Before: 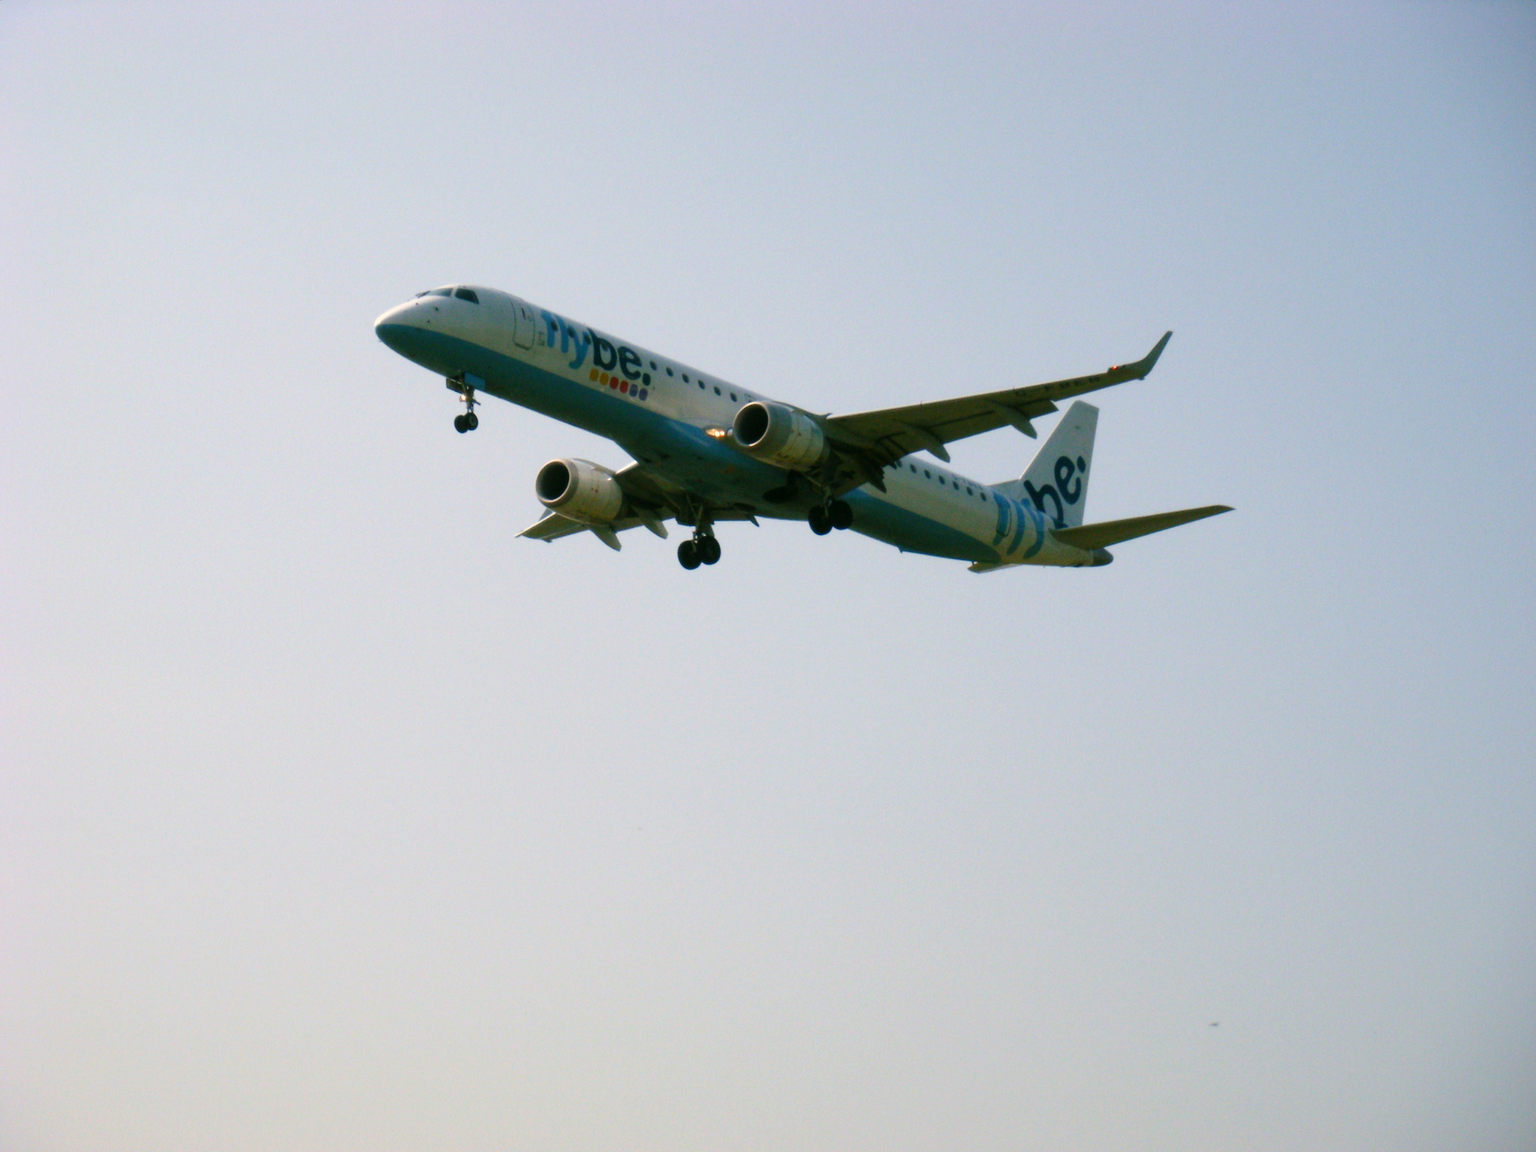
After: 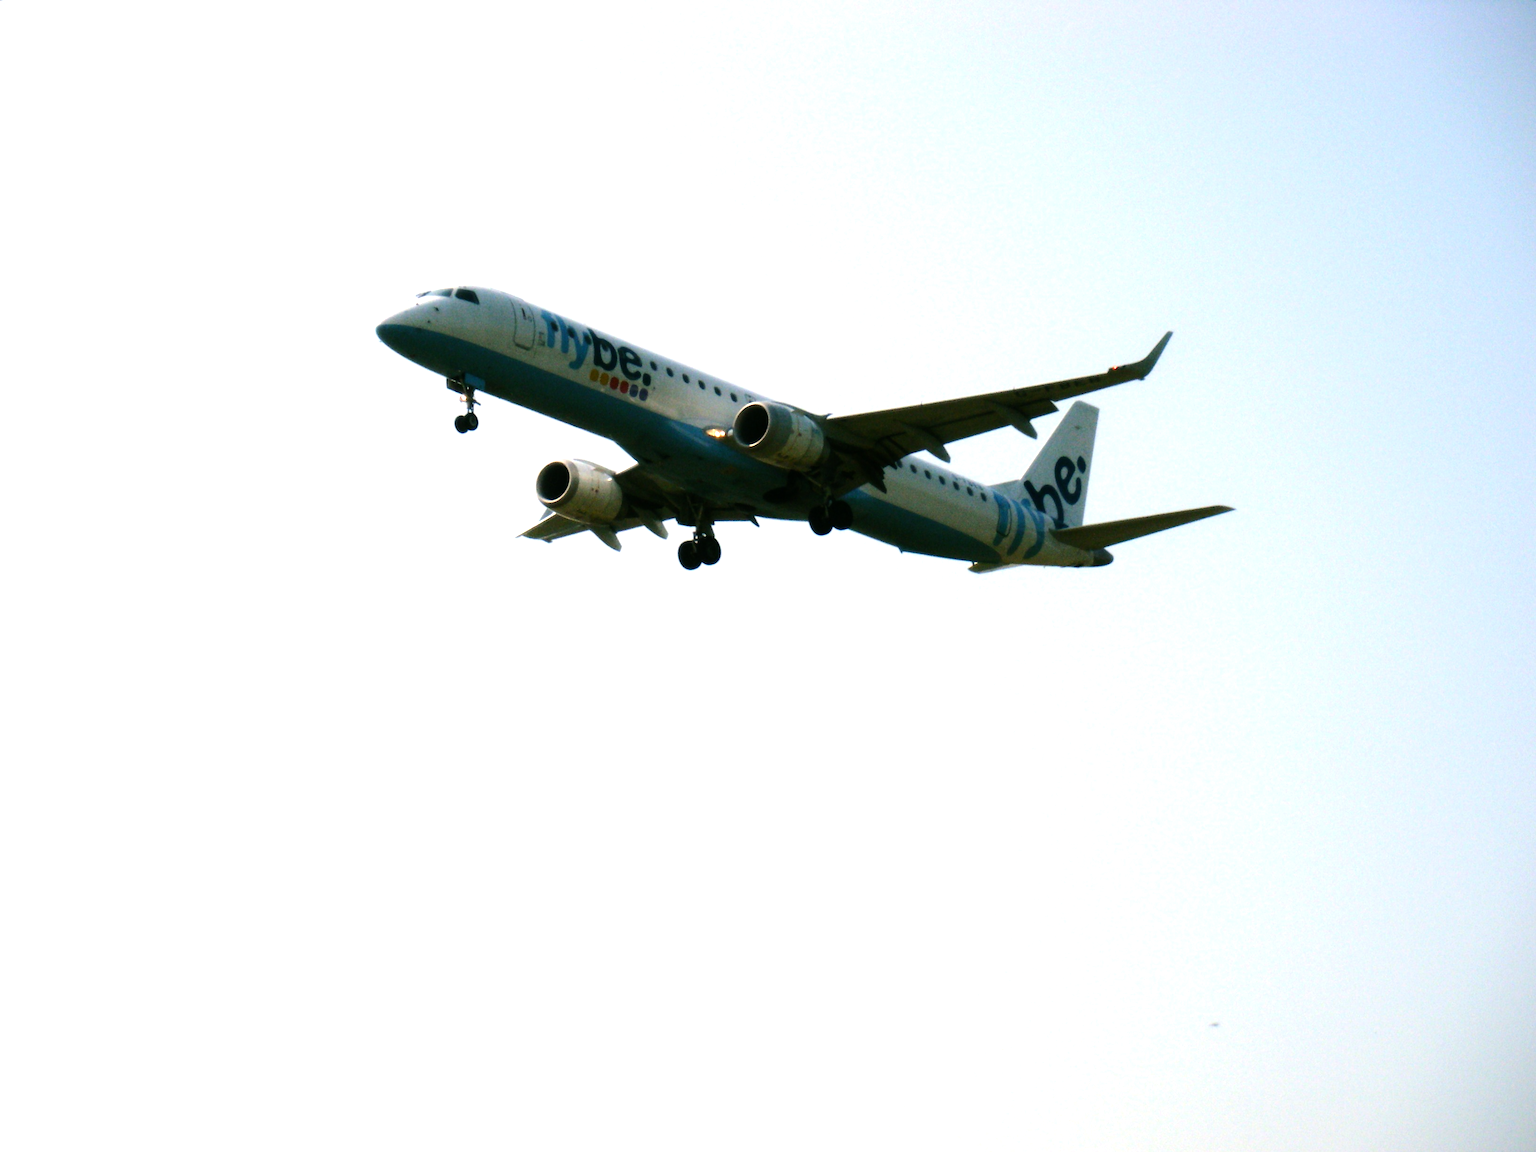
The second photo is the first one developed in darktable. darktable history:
tone equalizer: -8 EV -1.11 EV, -7 EV -1.04 EV, -6 EV -0.872 EV, -5 EV -0.558 EV, -3 EV 0.566 EV, -2 EV 0.847 EV, -1 EV 0.985 EV, +0 EV 1.07 EV, smoothing diameter 2.2%, edges refinement/feathering 23.26, mask exposure compensation -1.57 EV, filter diffusion 5
